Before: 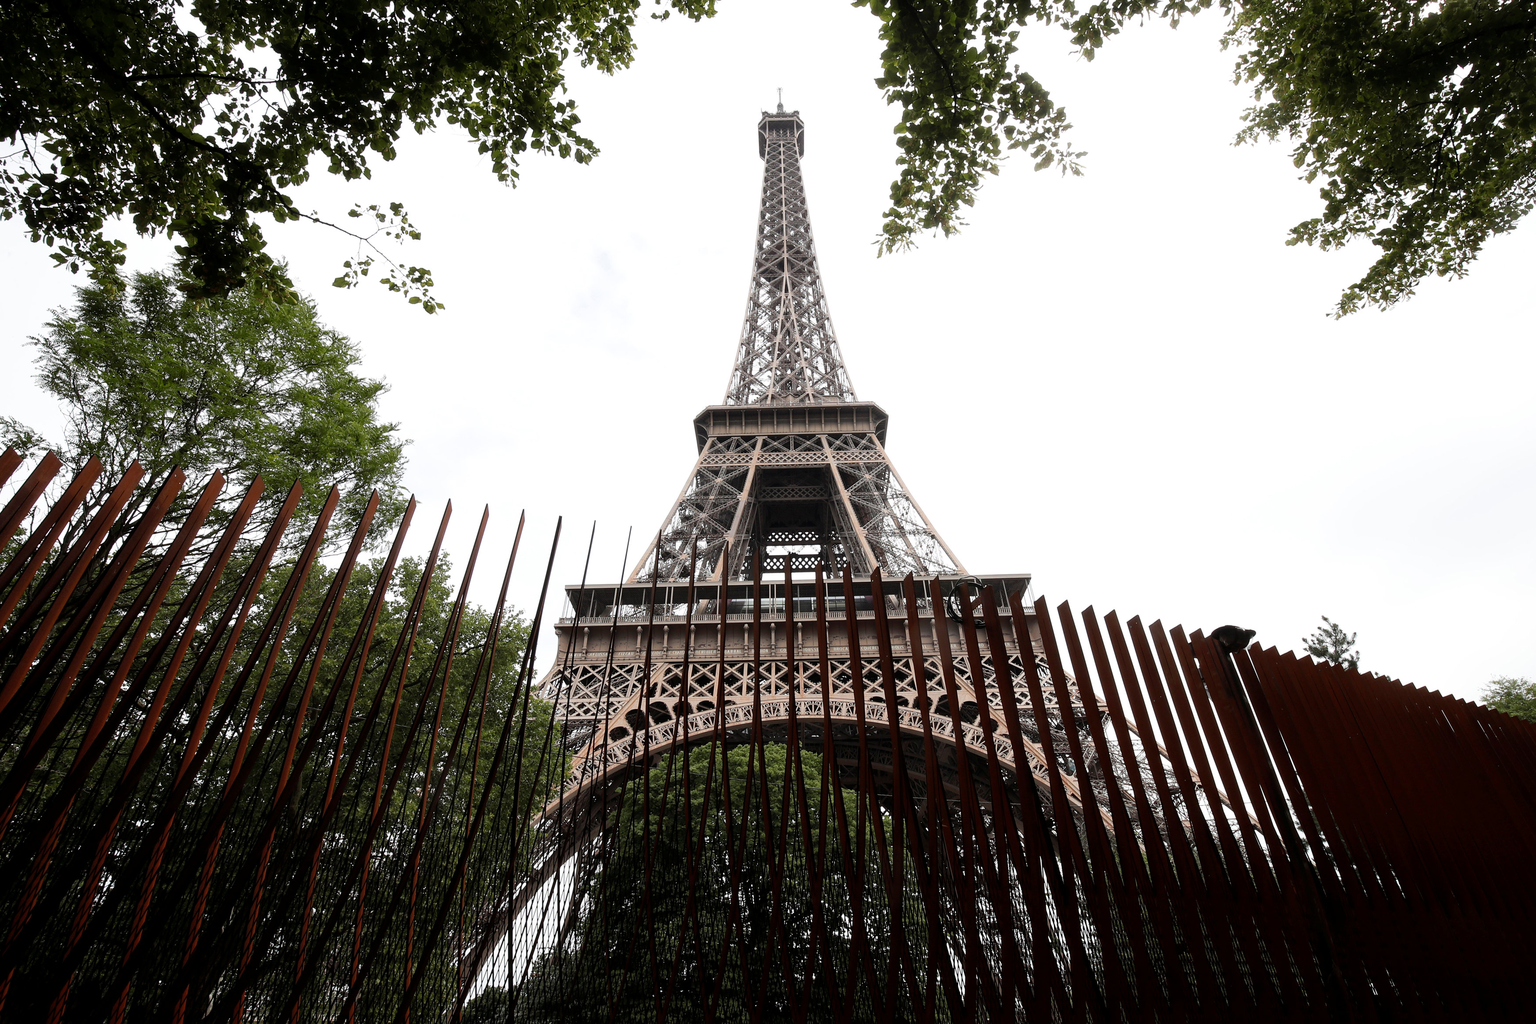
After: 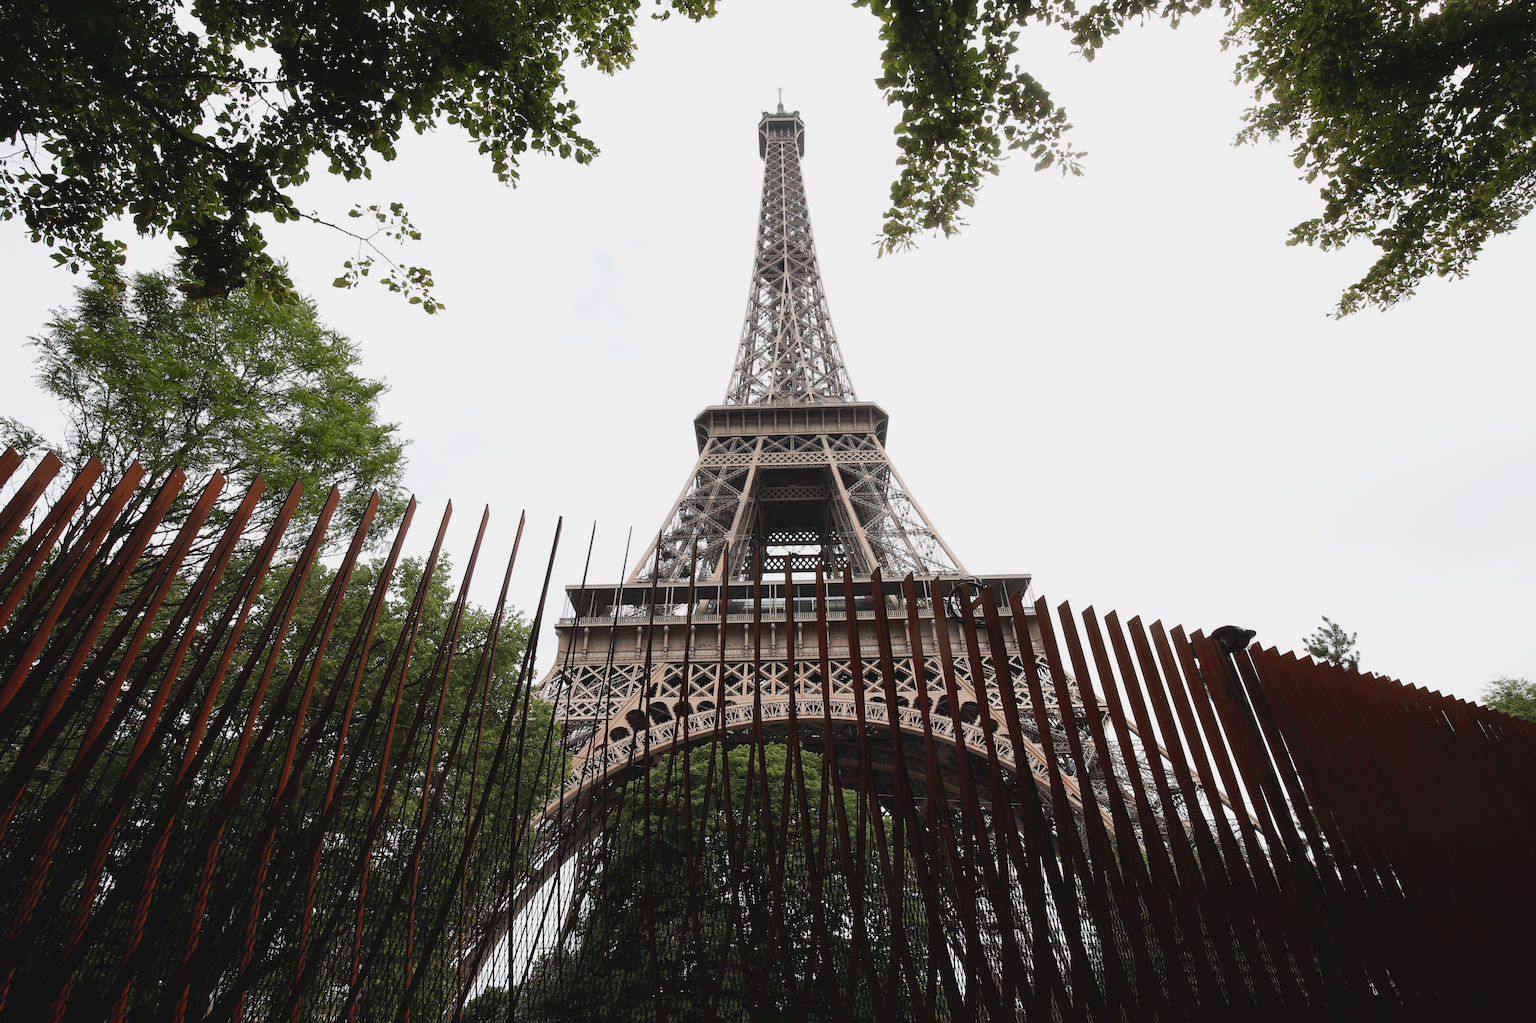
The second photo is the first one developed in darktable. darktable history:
contrast brightness saturation: contrast -0.12
